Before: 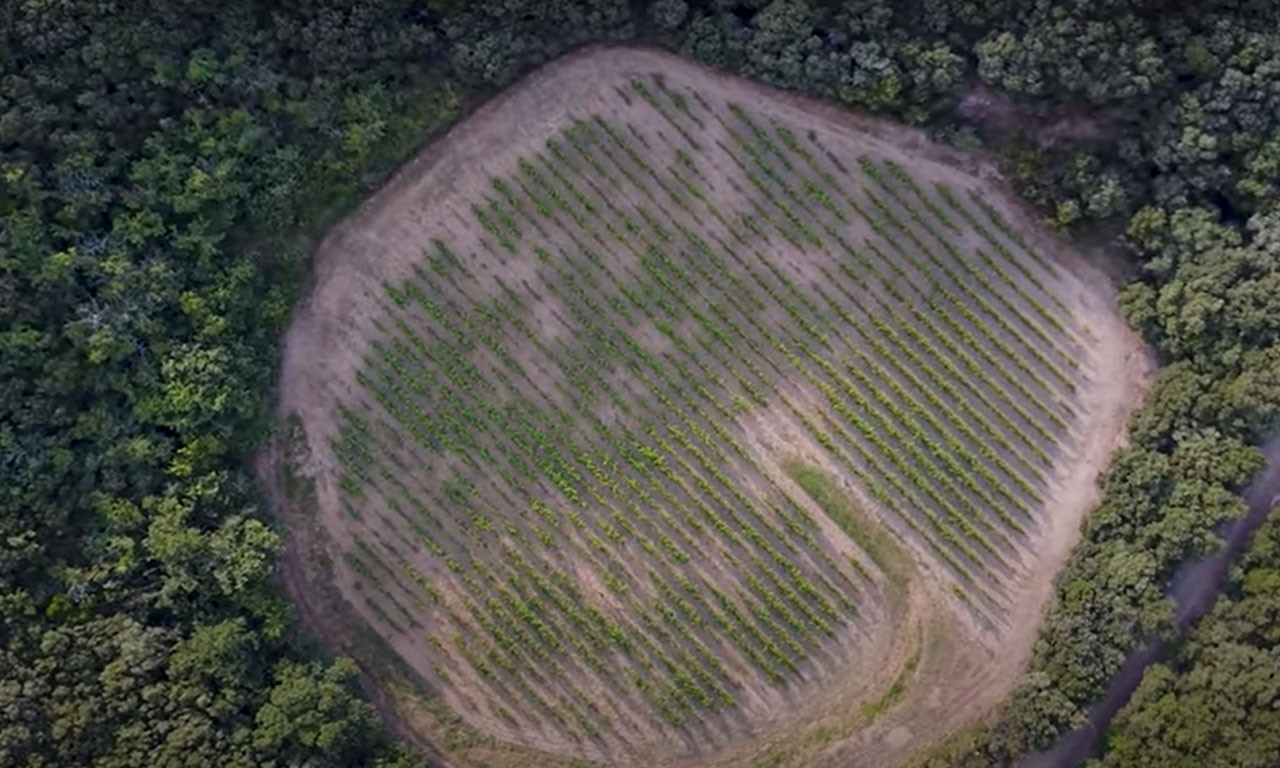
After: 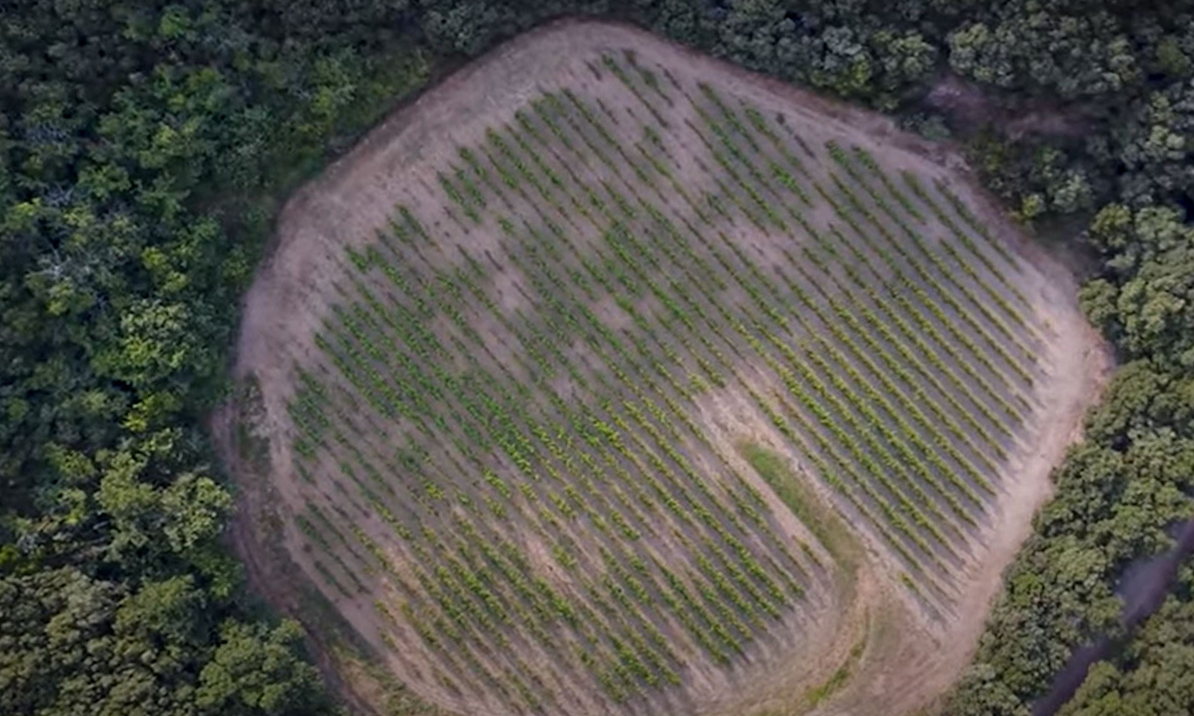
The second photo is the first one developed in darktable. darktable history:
crop and rotate: angle -2.48°
